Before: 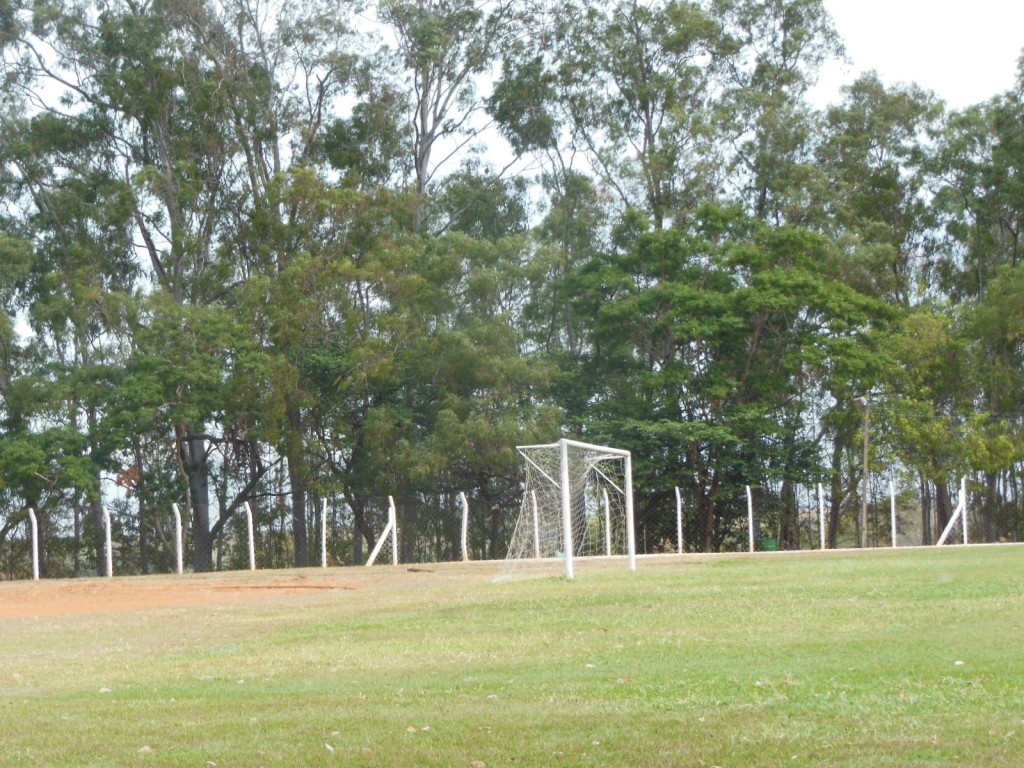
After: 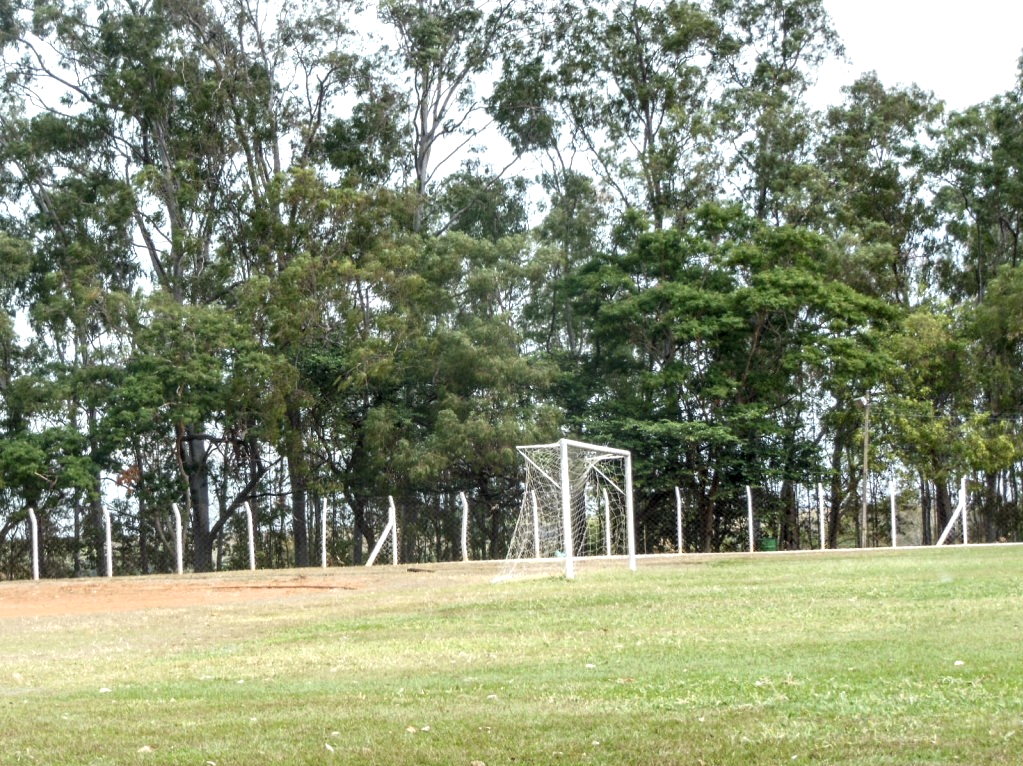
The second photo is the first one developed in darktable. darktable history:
local contrast: highlights 19%, detail 186%
crop: top 0.05%, bottom 0.098%
